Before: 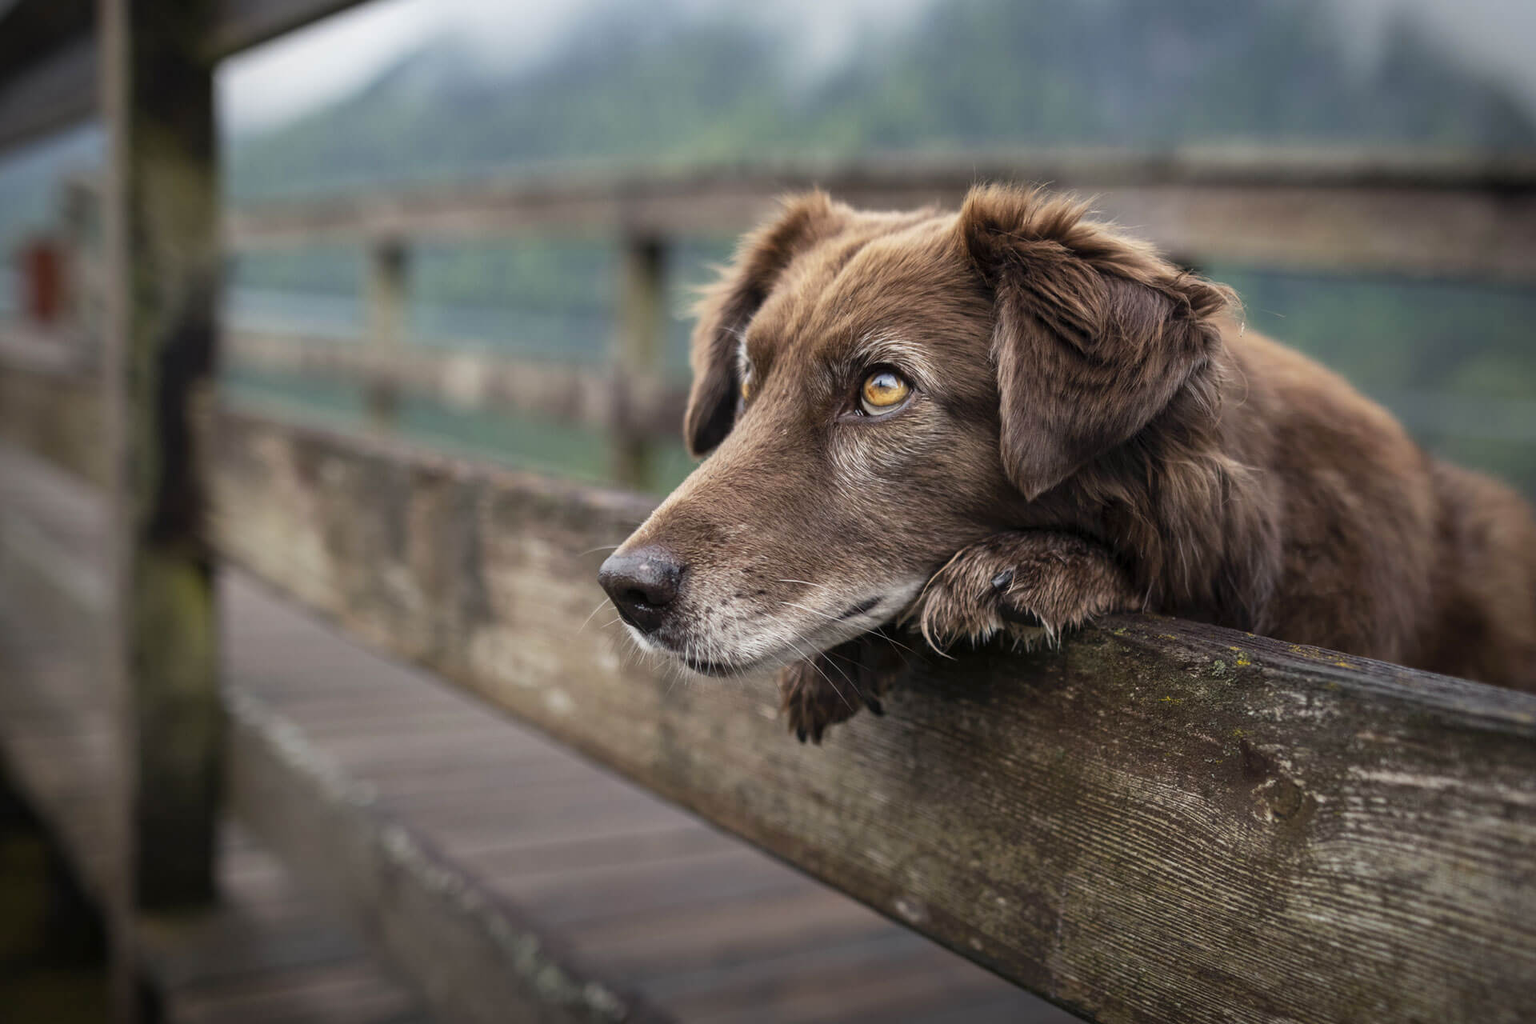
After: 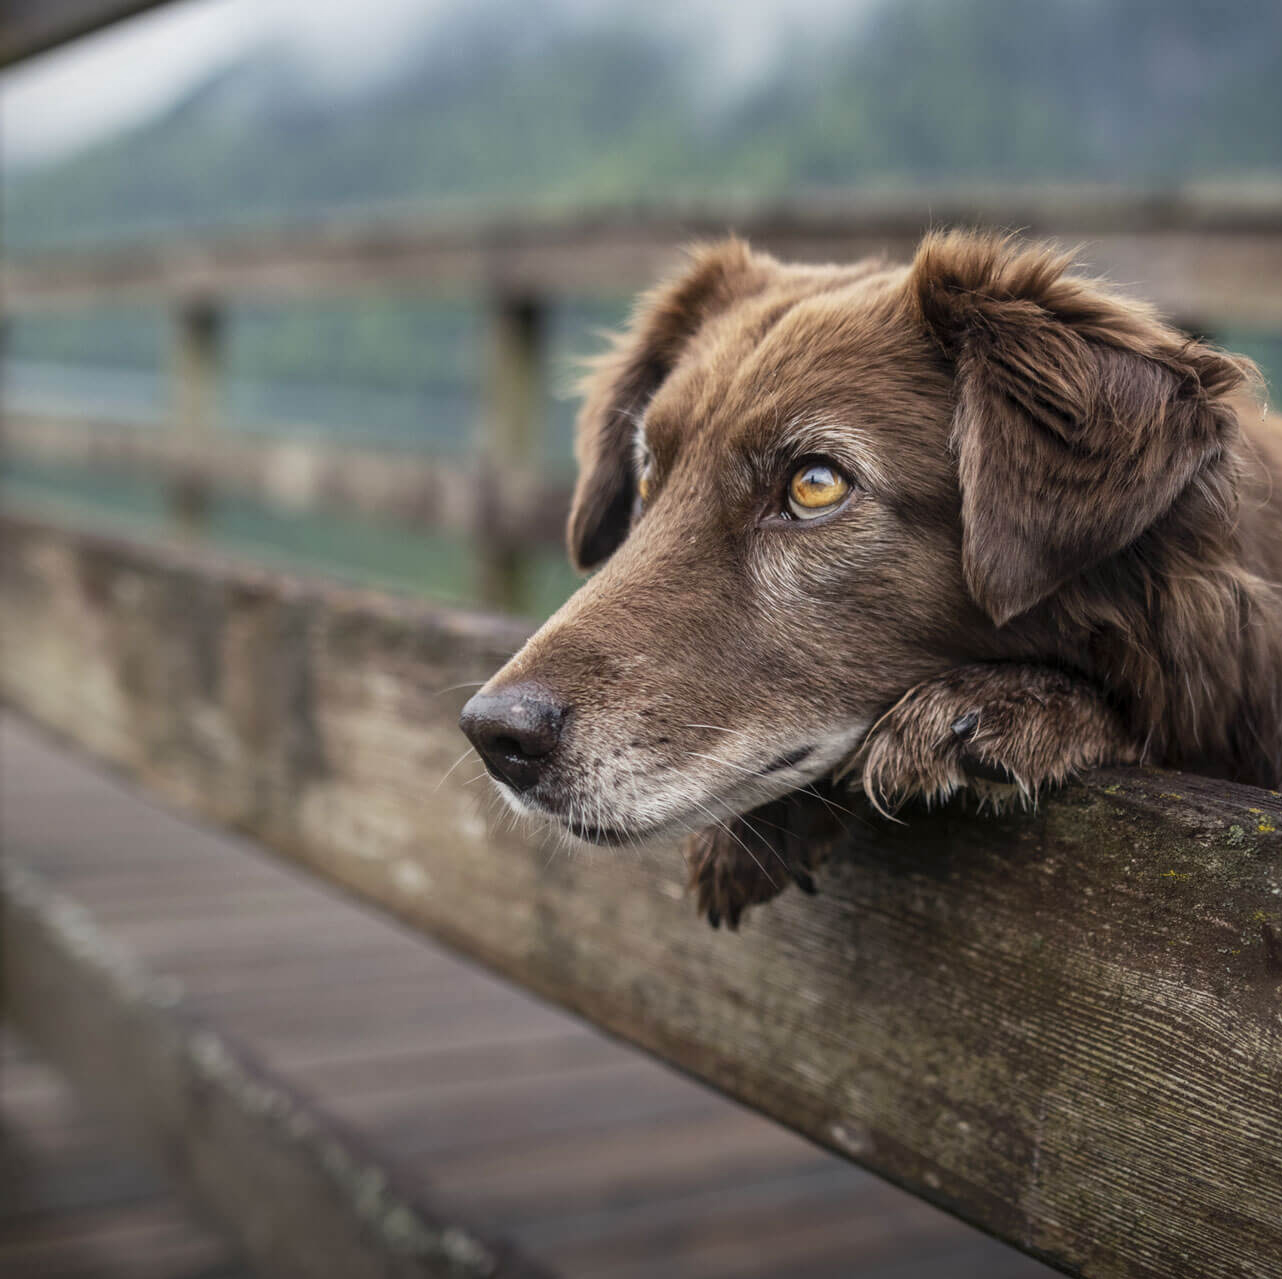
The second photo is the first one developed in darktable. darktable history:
crop and rotate: left 15.022%, right 18.156%
local contrast: detail 109%
